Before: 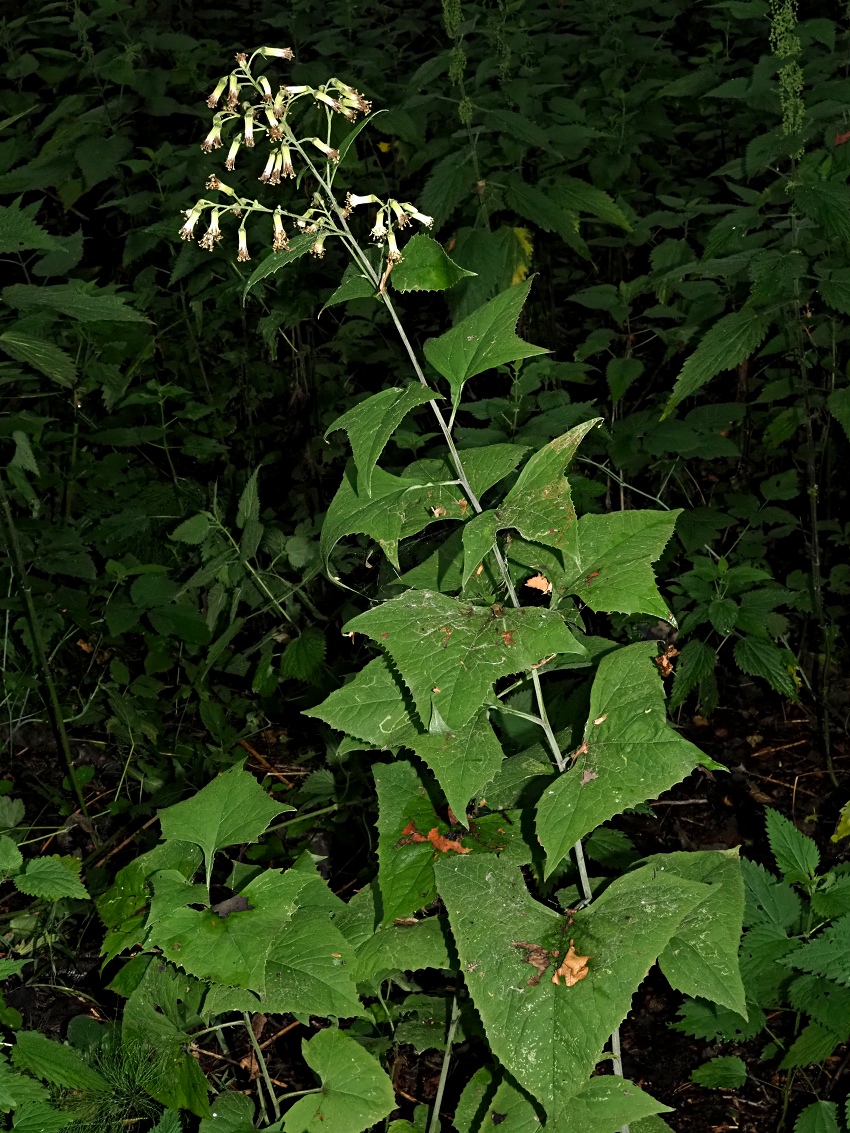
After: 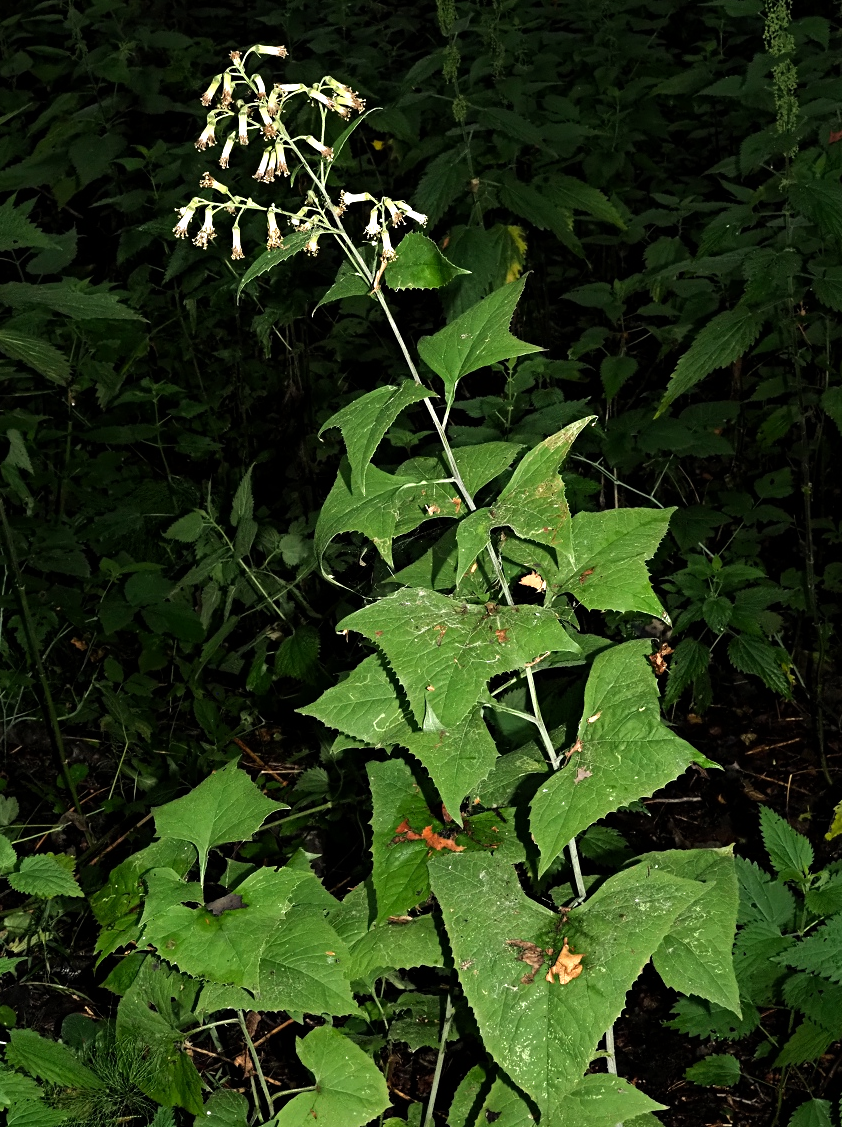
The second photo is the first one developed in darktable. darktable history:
crop and rotate: left 0.851%, top 0.203%, bottom 0.293%
tone equalizer: -8 EV -0.741 EV, -7 EV -0.712 EV, -6 EV -0.607 EV, -5 EV -0.419 EV, -3 EV 0.396 EV, -2 EV 0.6 EV, -1 EV 0.69 EV, +0 EV 0.723 EV
